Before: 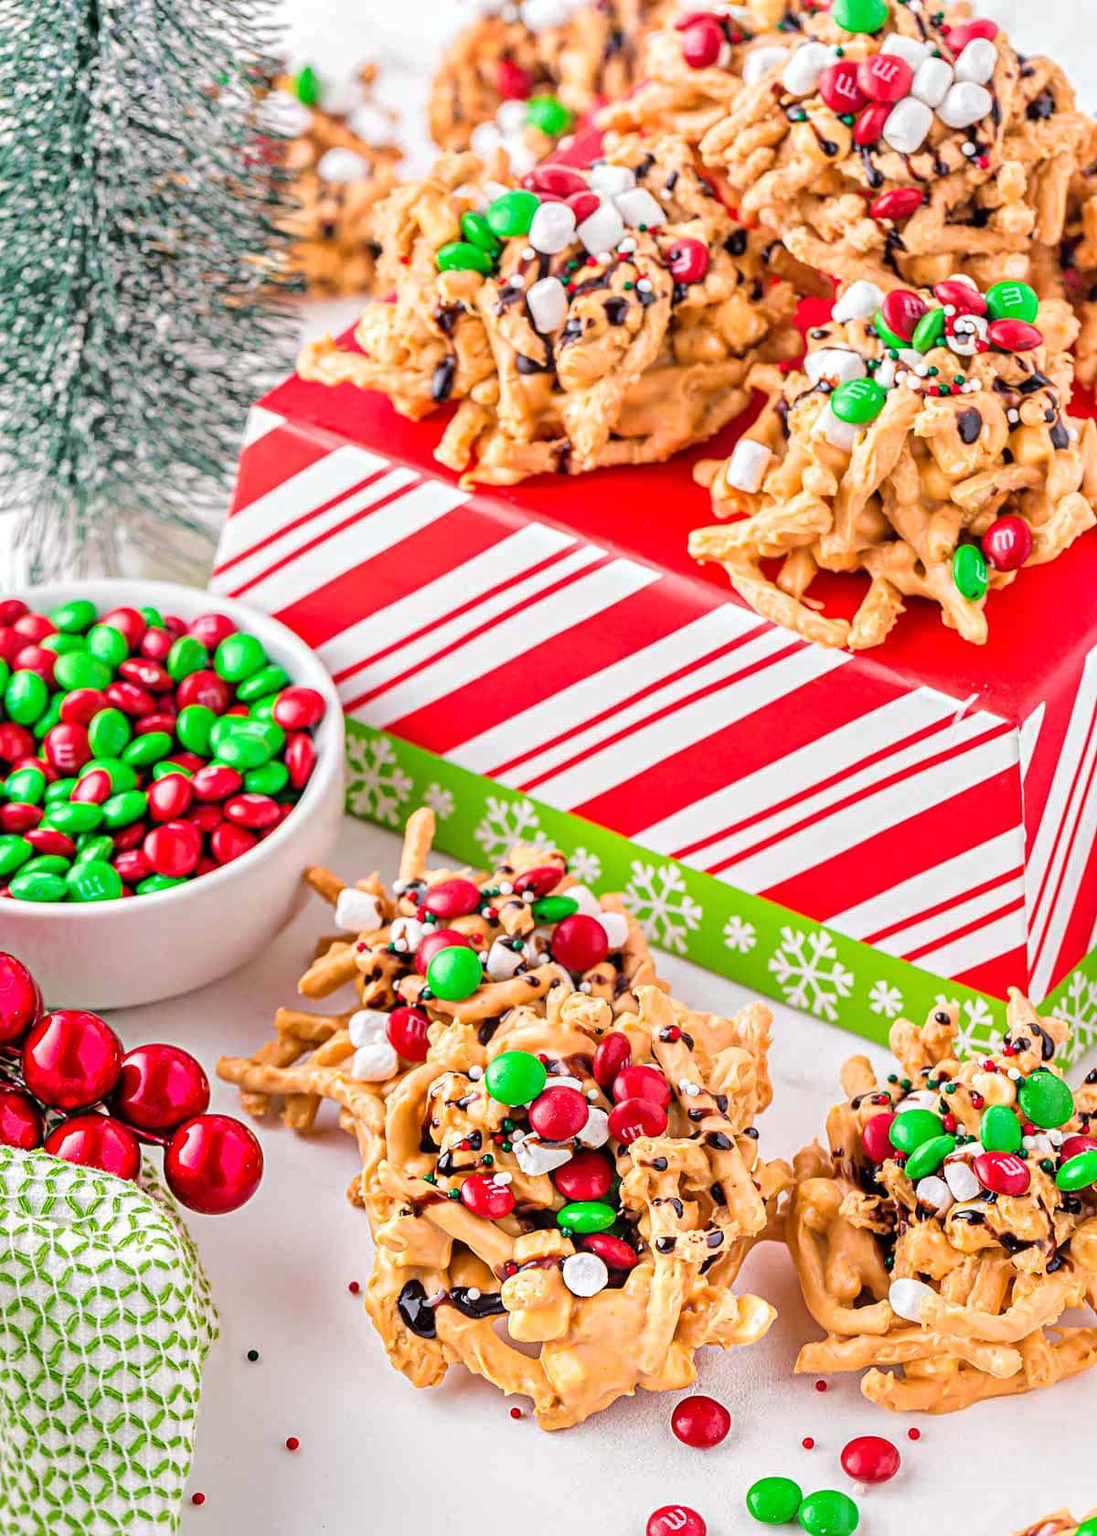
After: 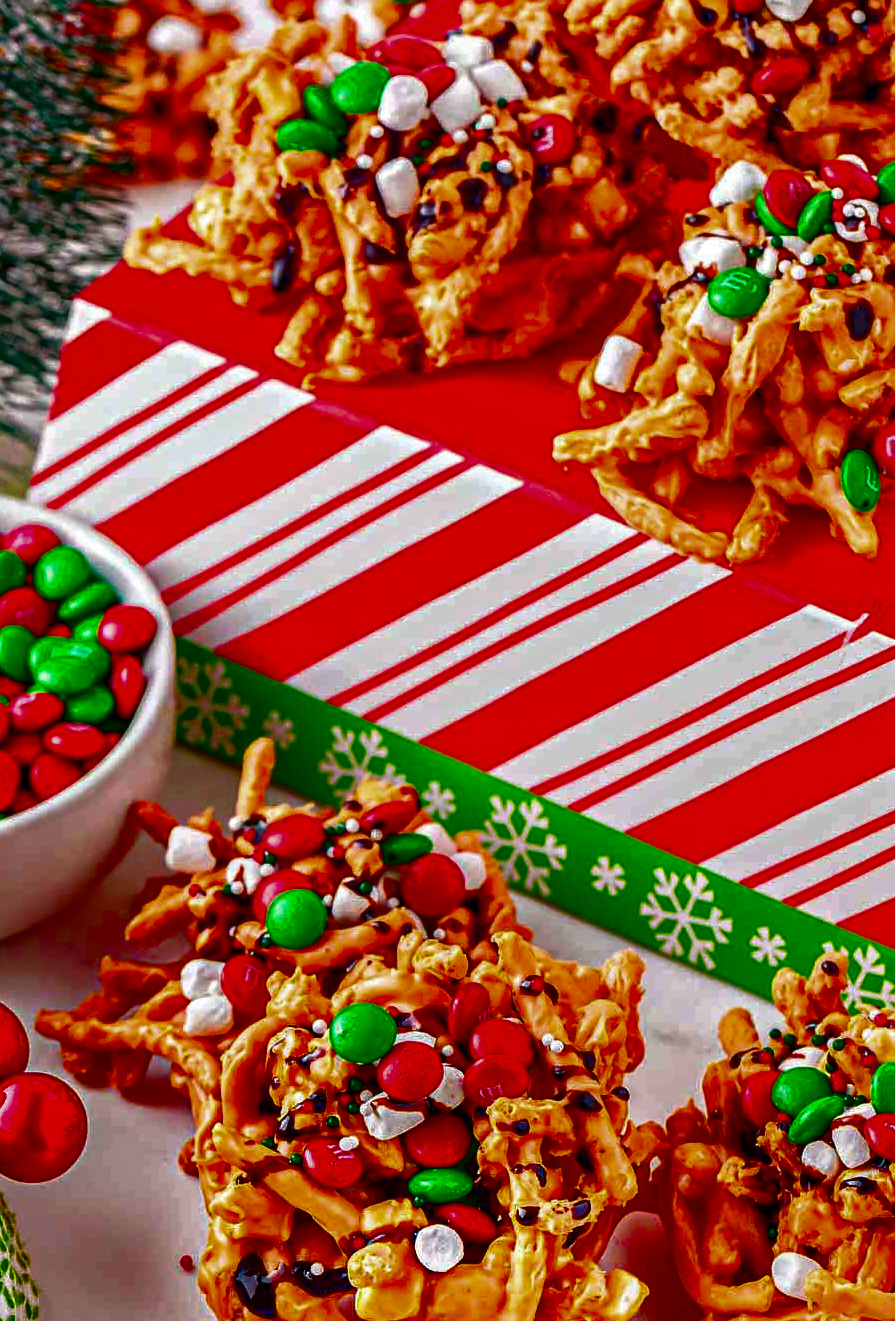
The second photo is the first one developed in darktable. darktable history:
crop: left 16.787%, top 8.739%, right 8.568%, bottom 12.6%
vignetting: fall-off start 116.52%, fall-off radius 59.57%, unbound false
contrast brightness saturation: brightness -1, saturation 0.996
